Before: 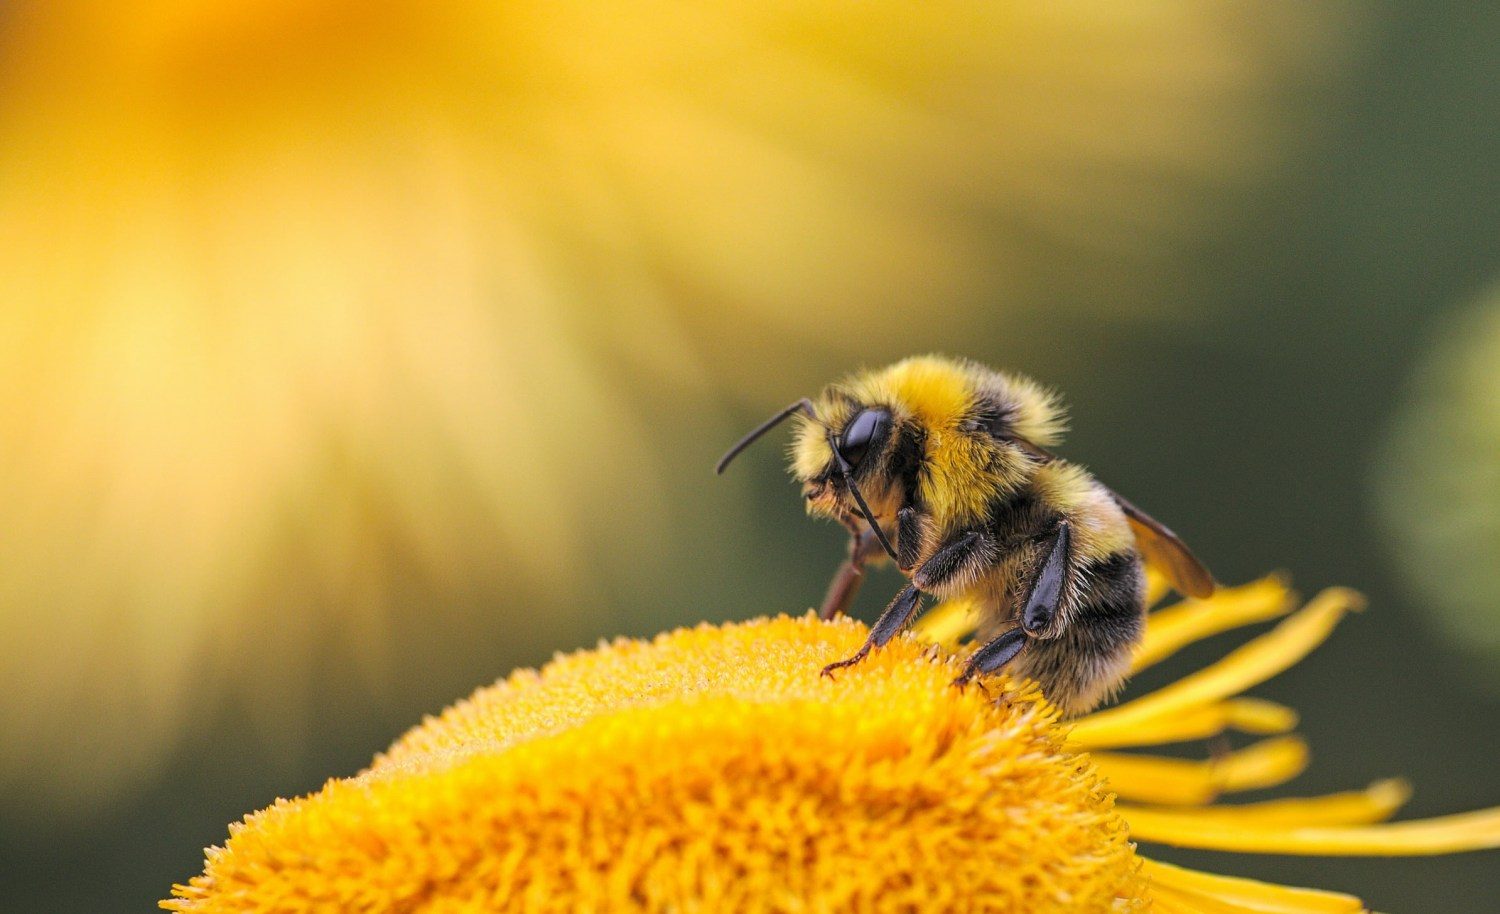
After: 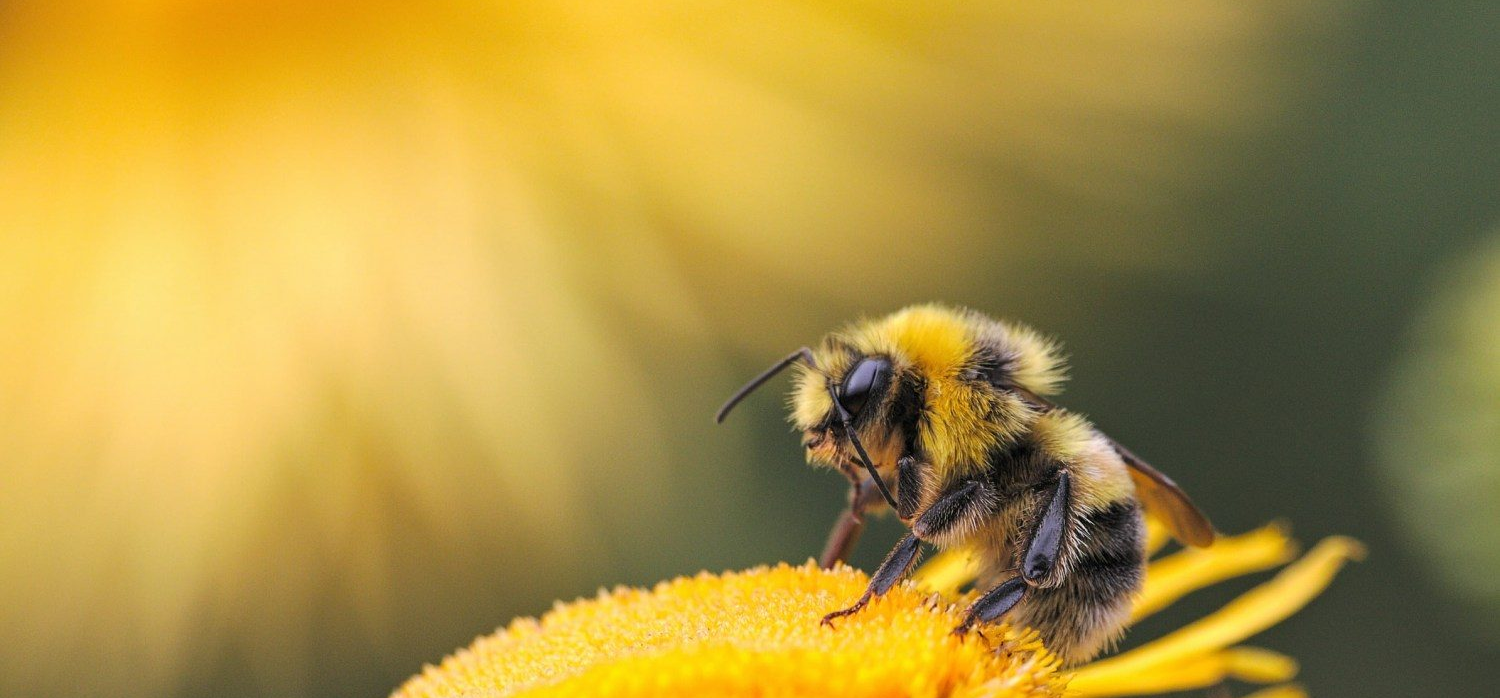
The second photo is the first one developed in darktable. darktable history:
shadows and highlights: shadows 62.56, white point adjustment 0.379, highlights -34.13, compress 83.9%
crop: top 5.632%, bottom 17.953%
